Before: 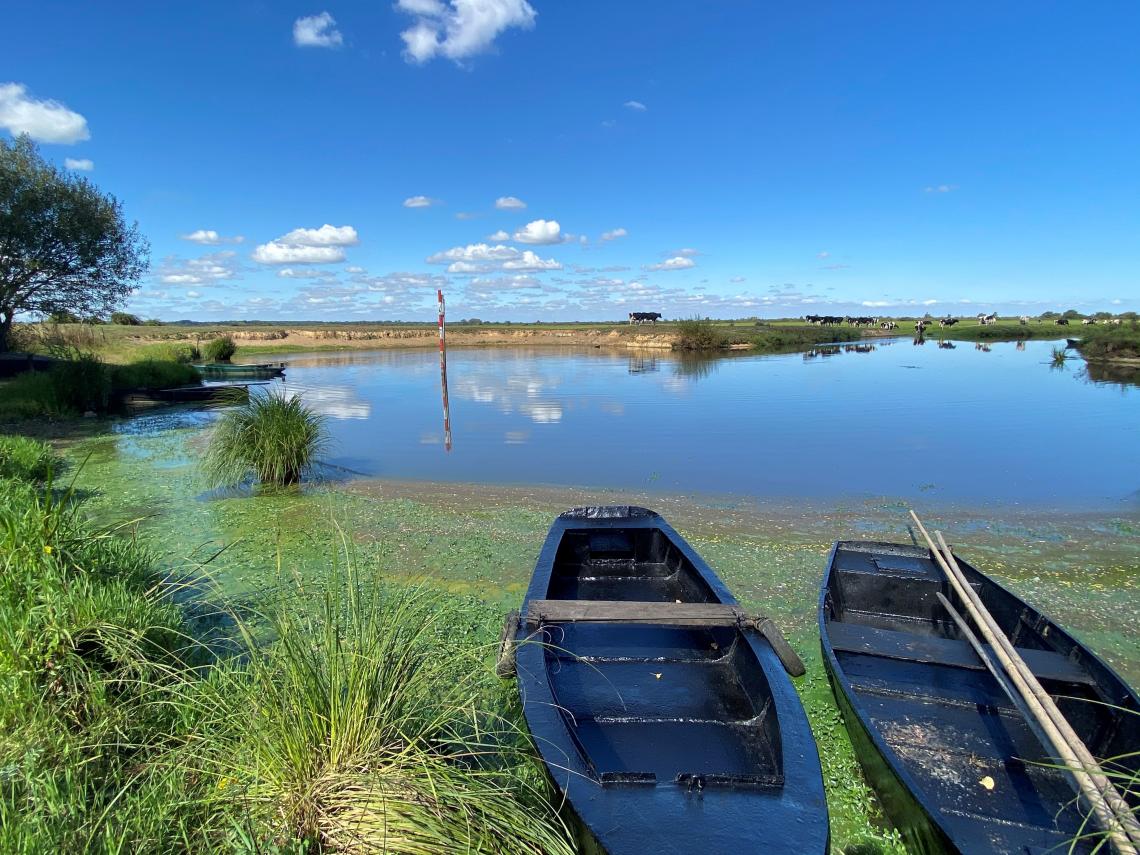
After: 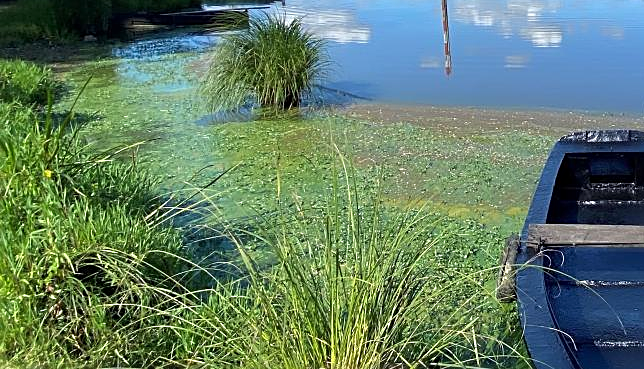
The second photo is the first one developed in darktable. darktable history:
exposure: exposure 0.205 EV, compensate highlight preservation false
sharpen: on, module defaults
crop: top 44.074%, right 43.465%, bottom 12.691%
